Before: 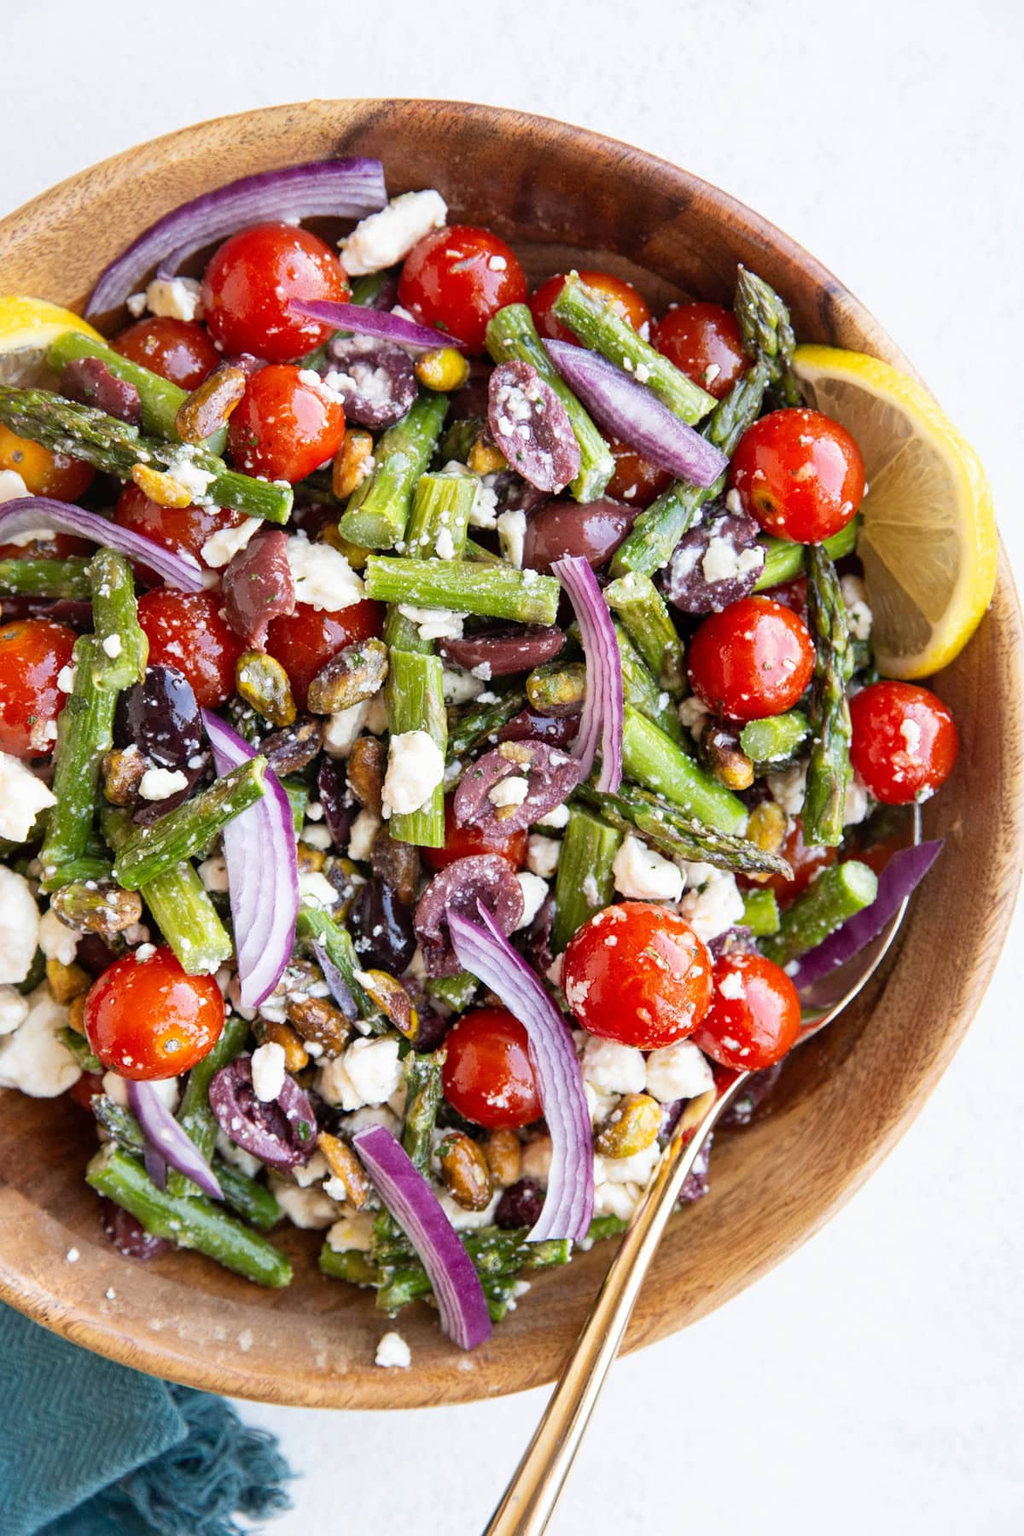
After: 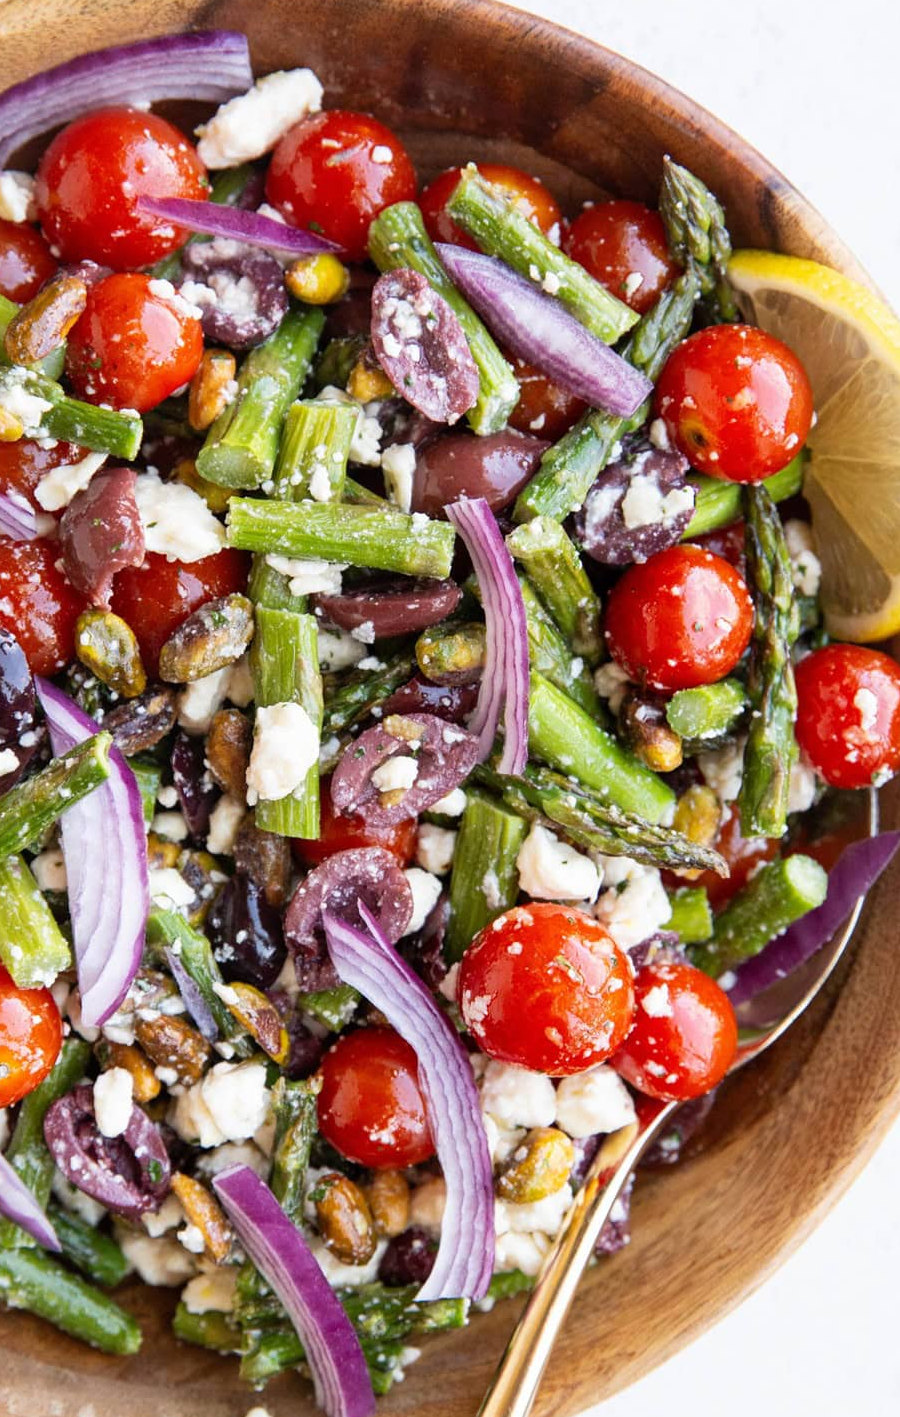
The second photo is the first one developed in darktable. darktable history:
crop: left 16.788%, top 8.59%, right 8.193%, bottom 12.649%
